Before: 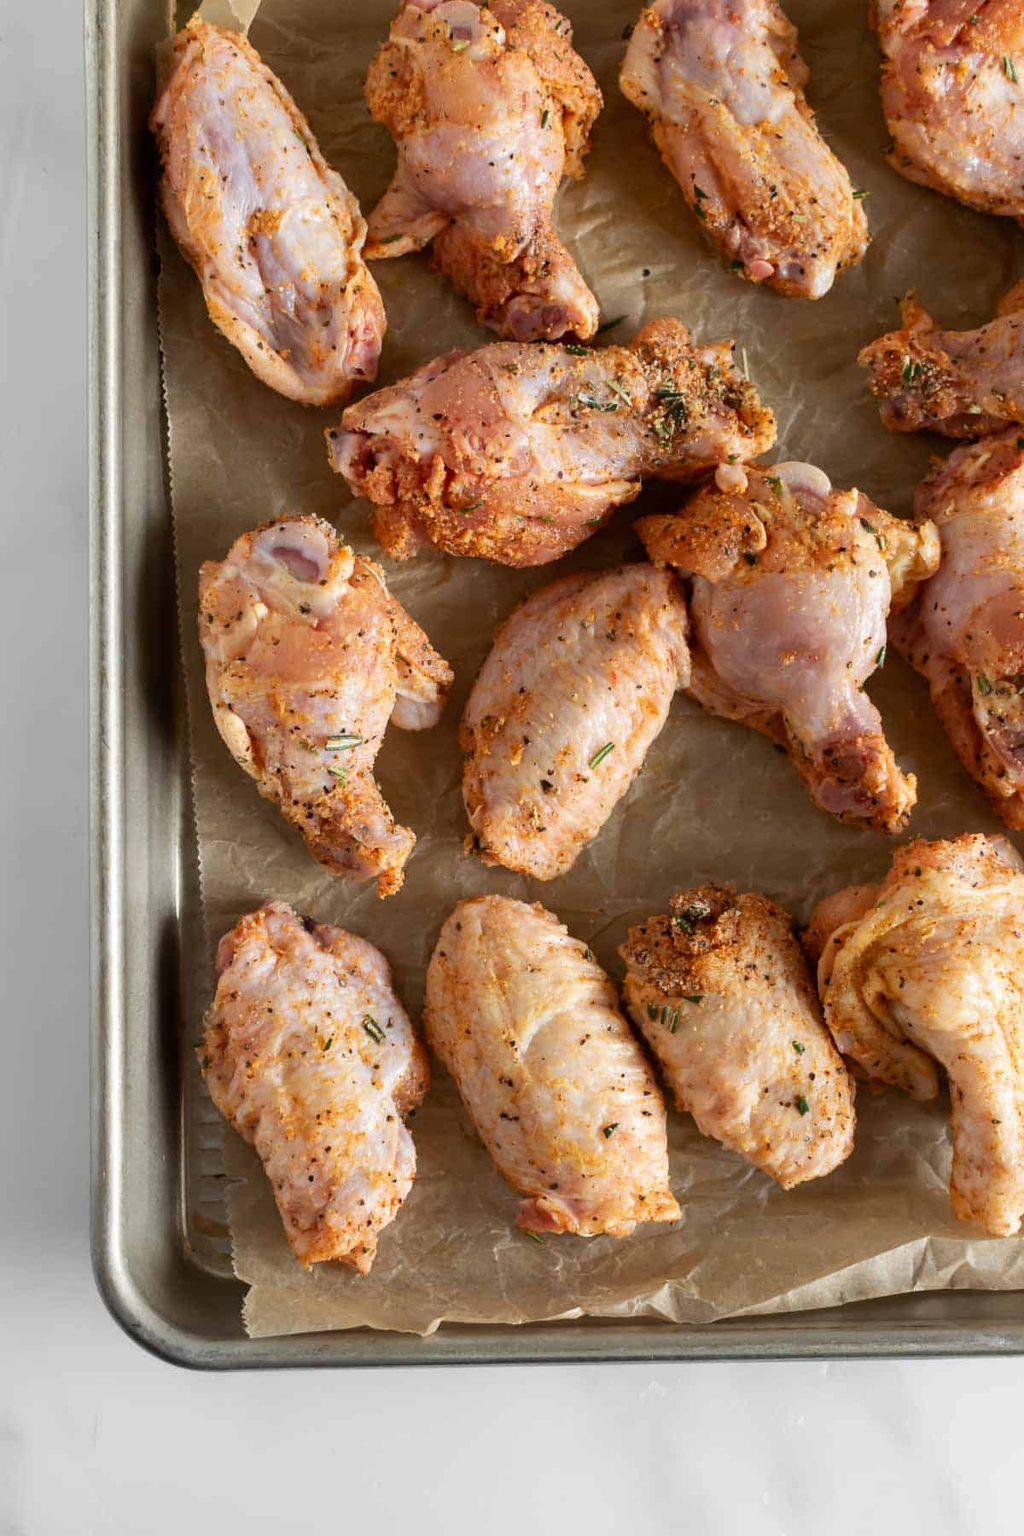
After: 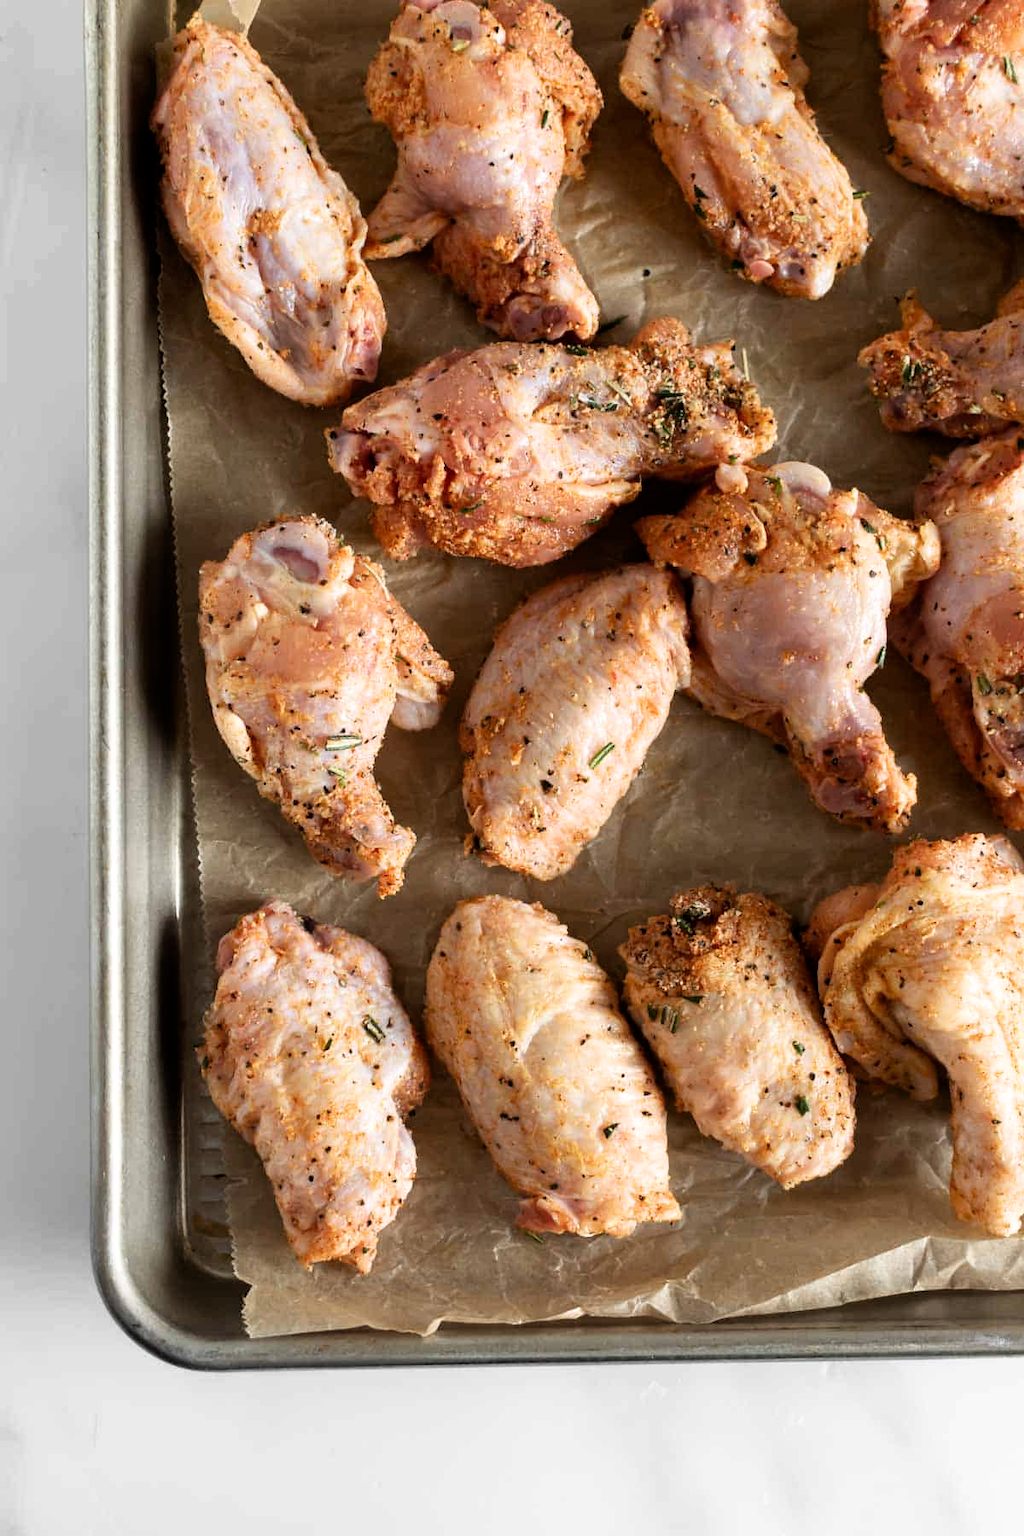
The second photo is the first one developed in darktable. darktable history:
filmic rgb: black relative exposure -8.02 EV, white relative exposure 2.46 EV, threshold 5.98 EV, hardness 6.37, enable highlight reconstruction true
